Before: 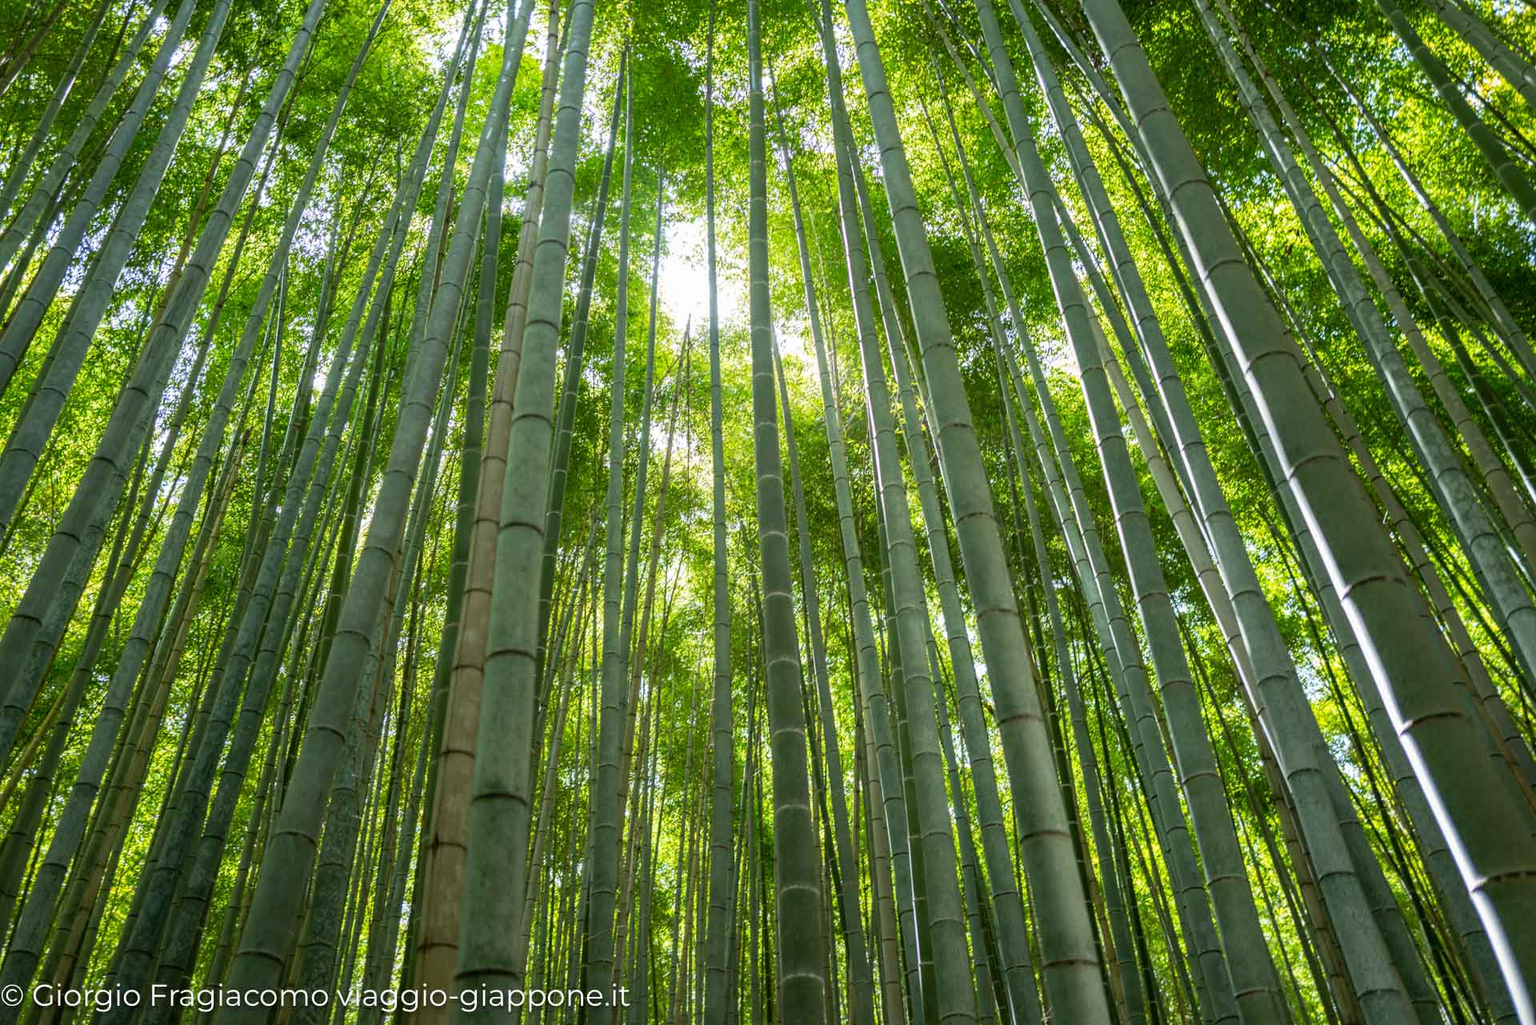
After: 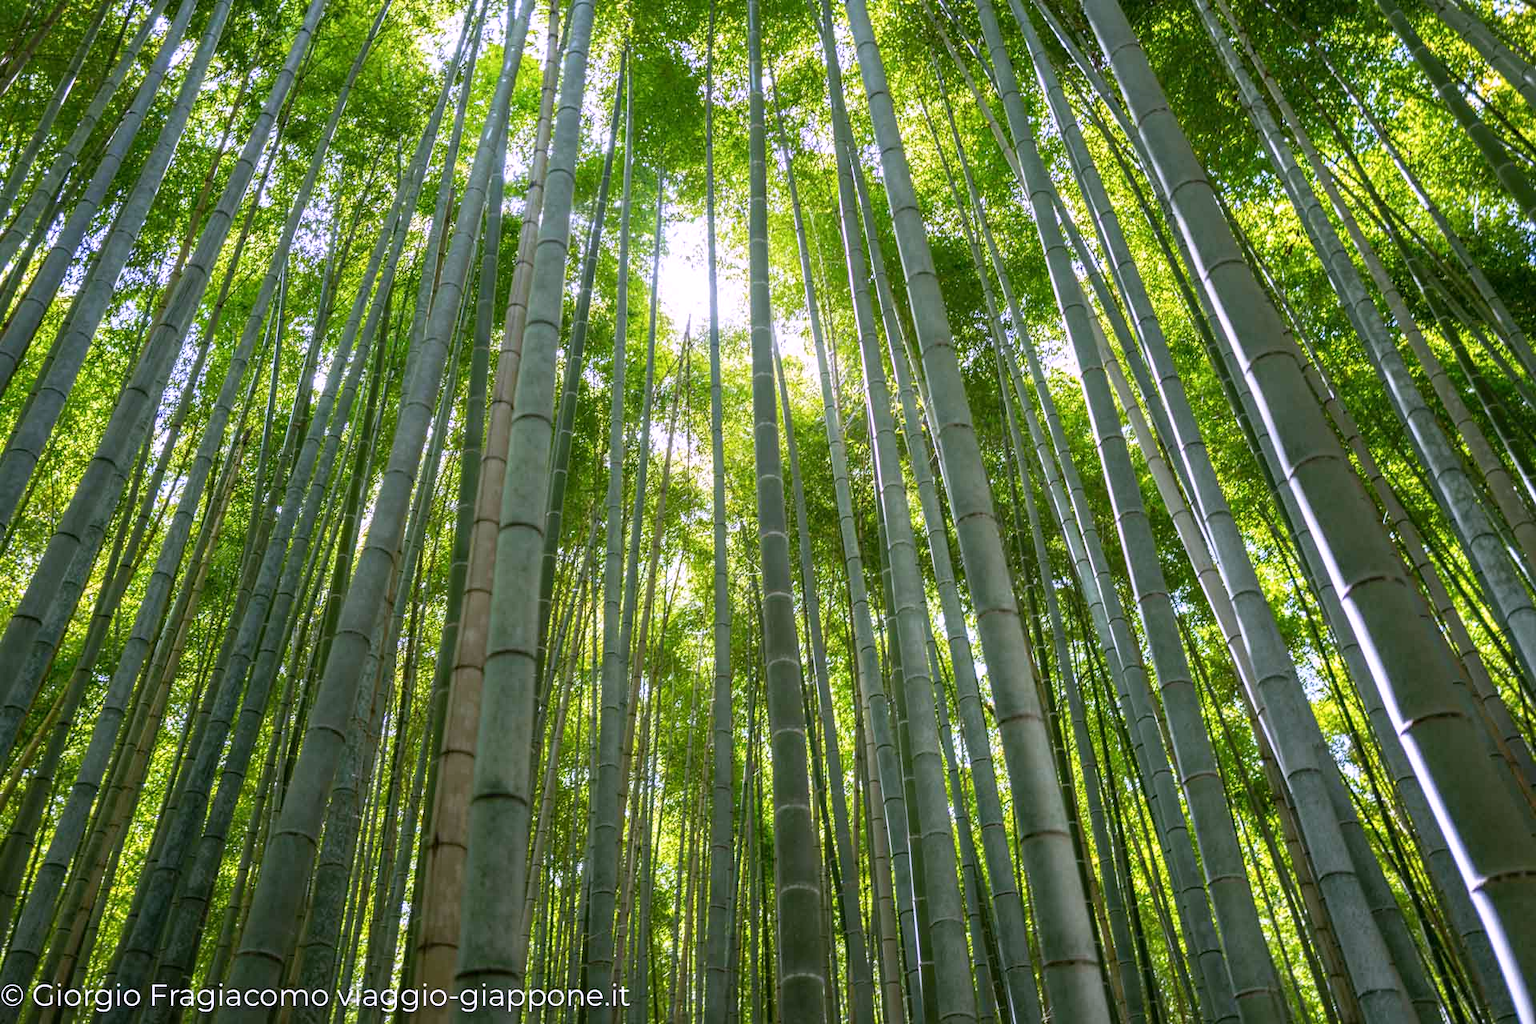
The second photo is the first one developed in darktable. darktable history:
shadows and highlights: shadows 0, highlights 40
white balance: red 1.042, blue 1.17
